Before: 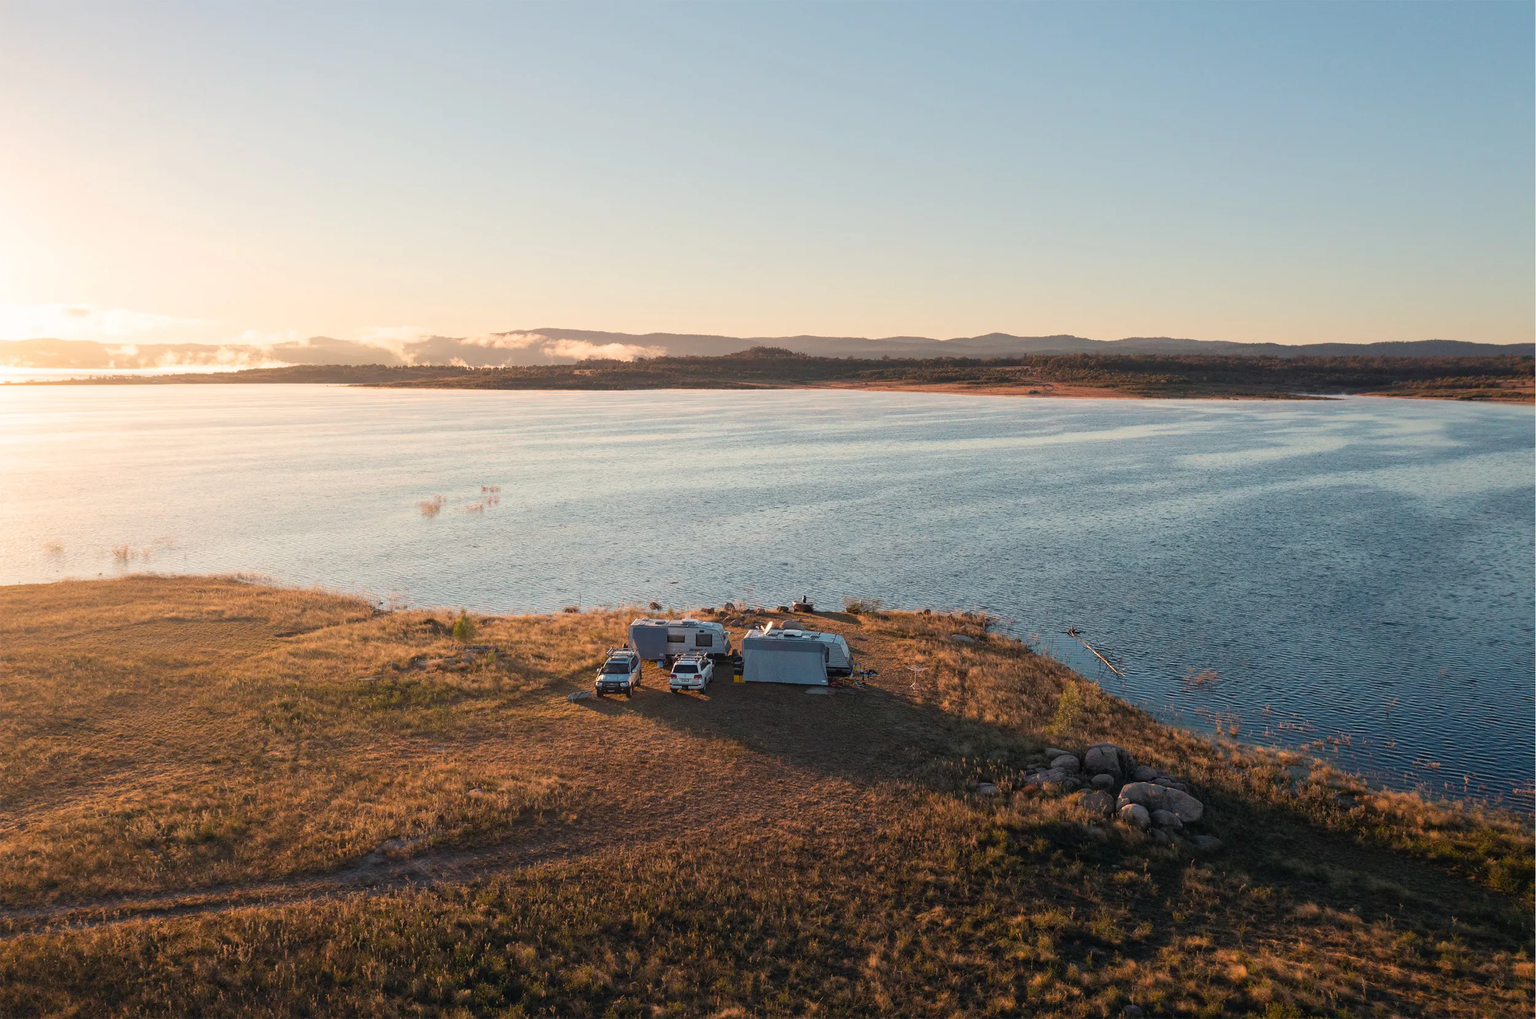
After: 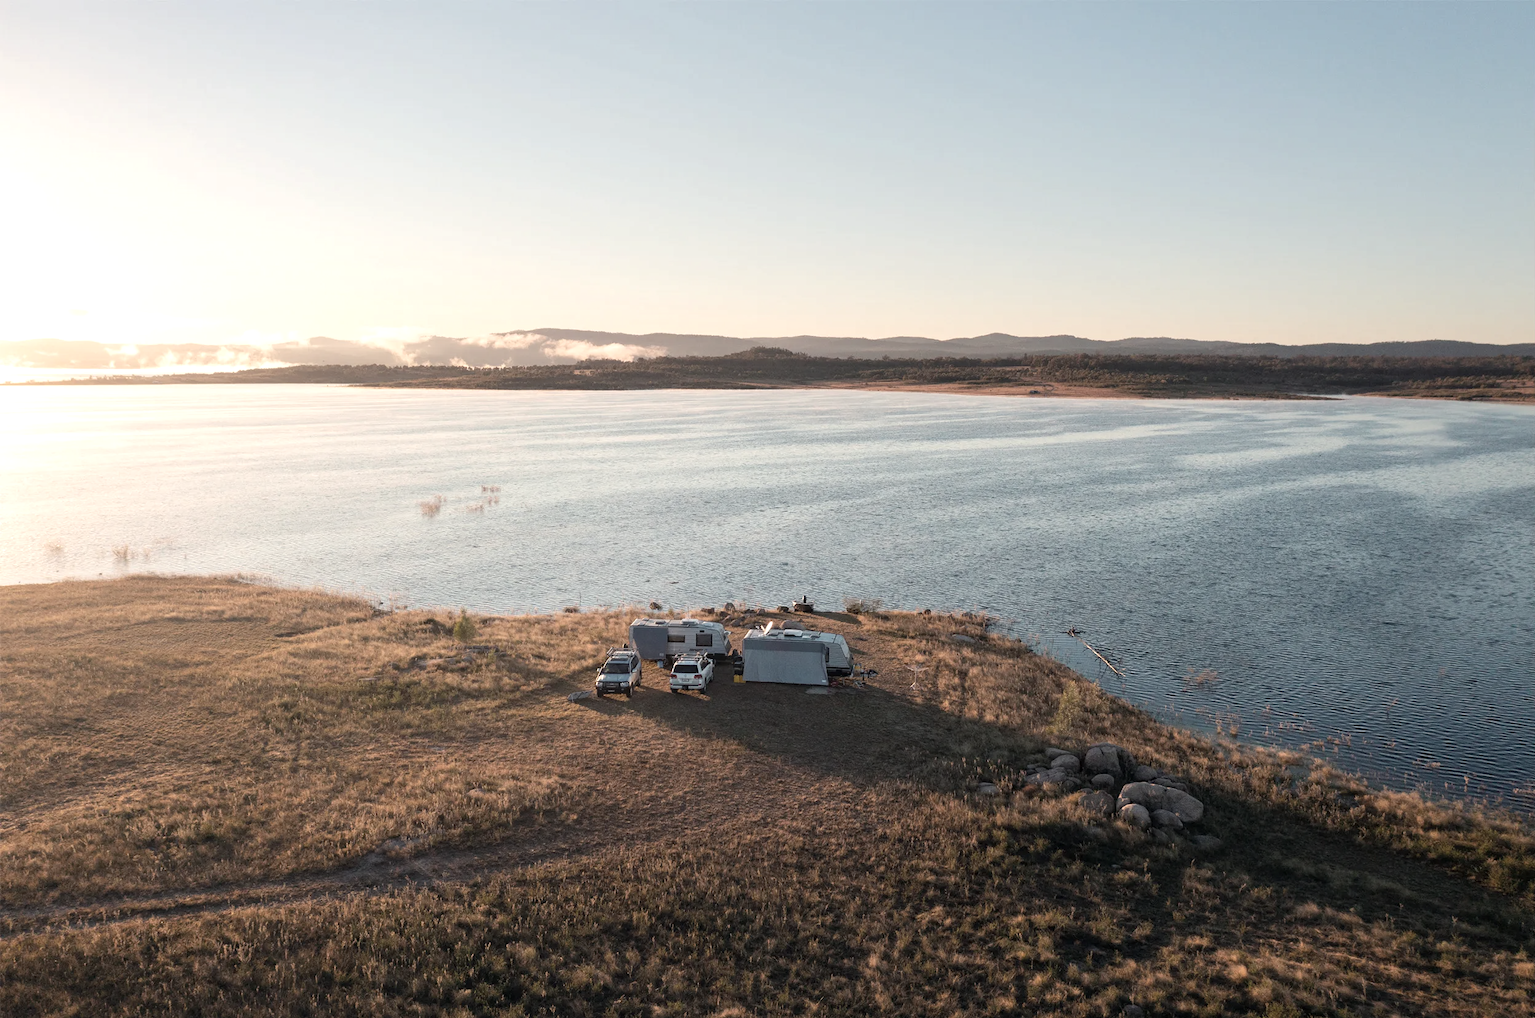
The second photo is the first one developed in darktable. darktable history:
color correction: highlights b* 0.03, saturation 0.585
exposure: black level correction 0.001, exposure 0.297 EV, compensate exposure bias true, compensate highlight preservation false
